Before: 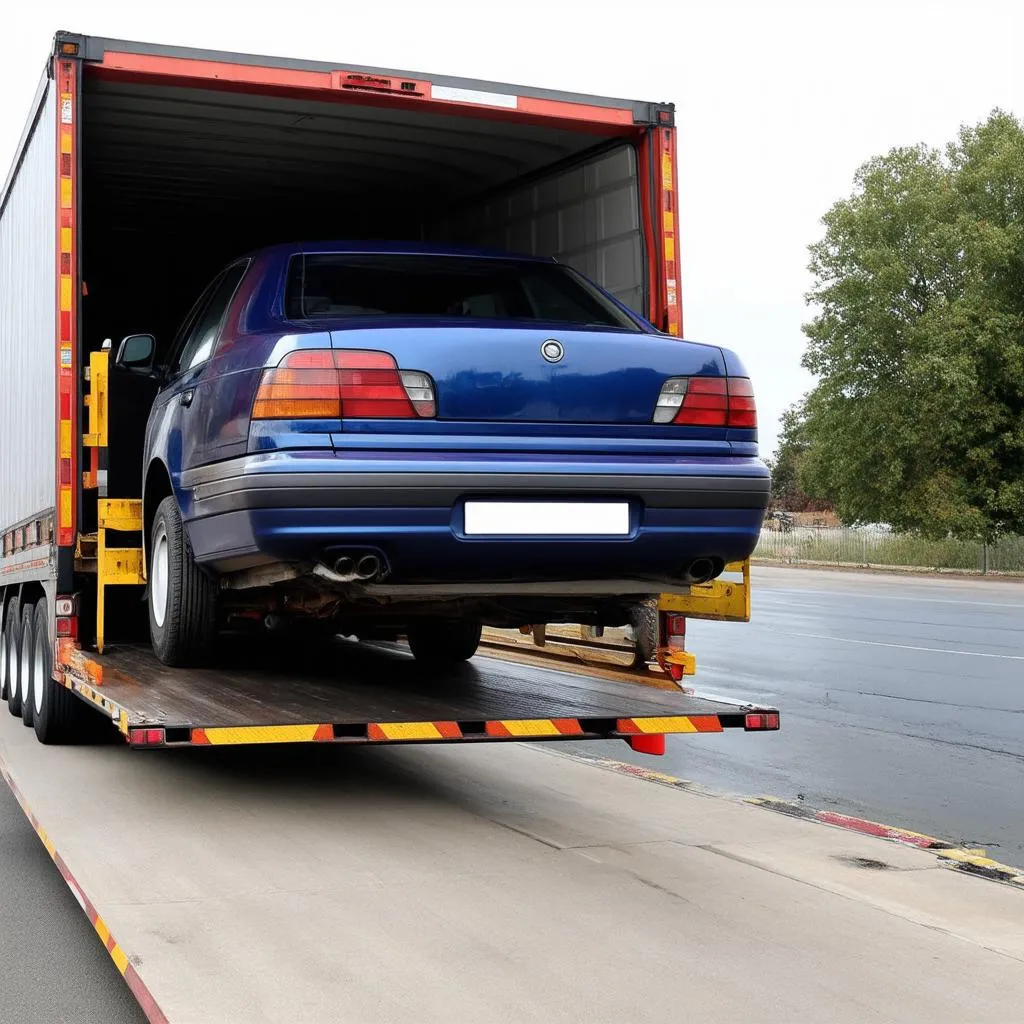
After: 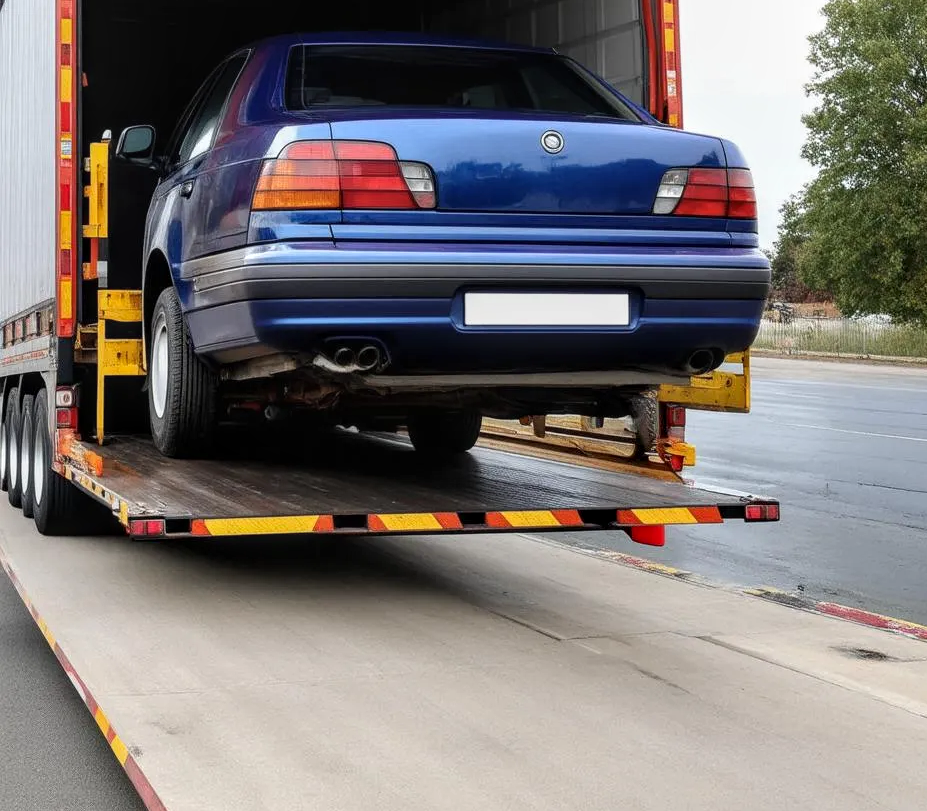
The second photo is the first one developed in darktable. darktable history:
exposure: compensate highlight preservation false
local contrast: on, module defaults
crop: top 20.473%, right 9.463%, bottom 0.304%
